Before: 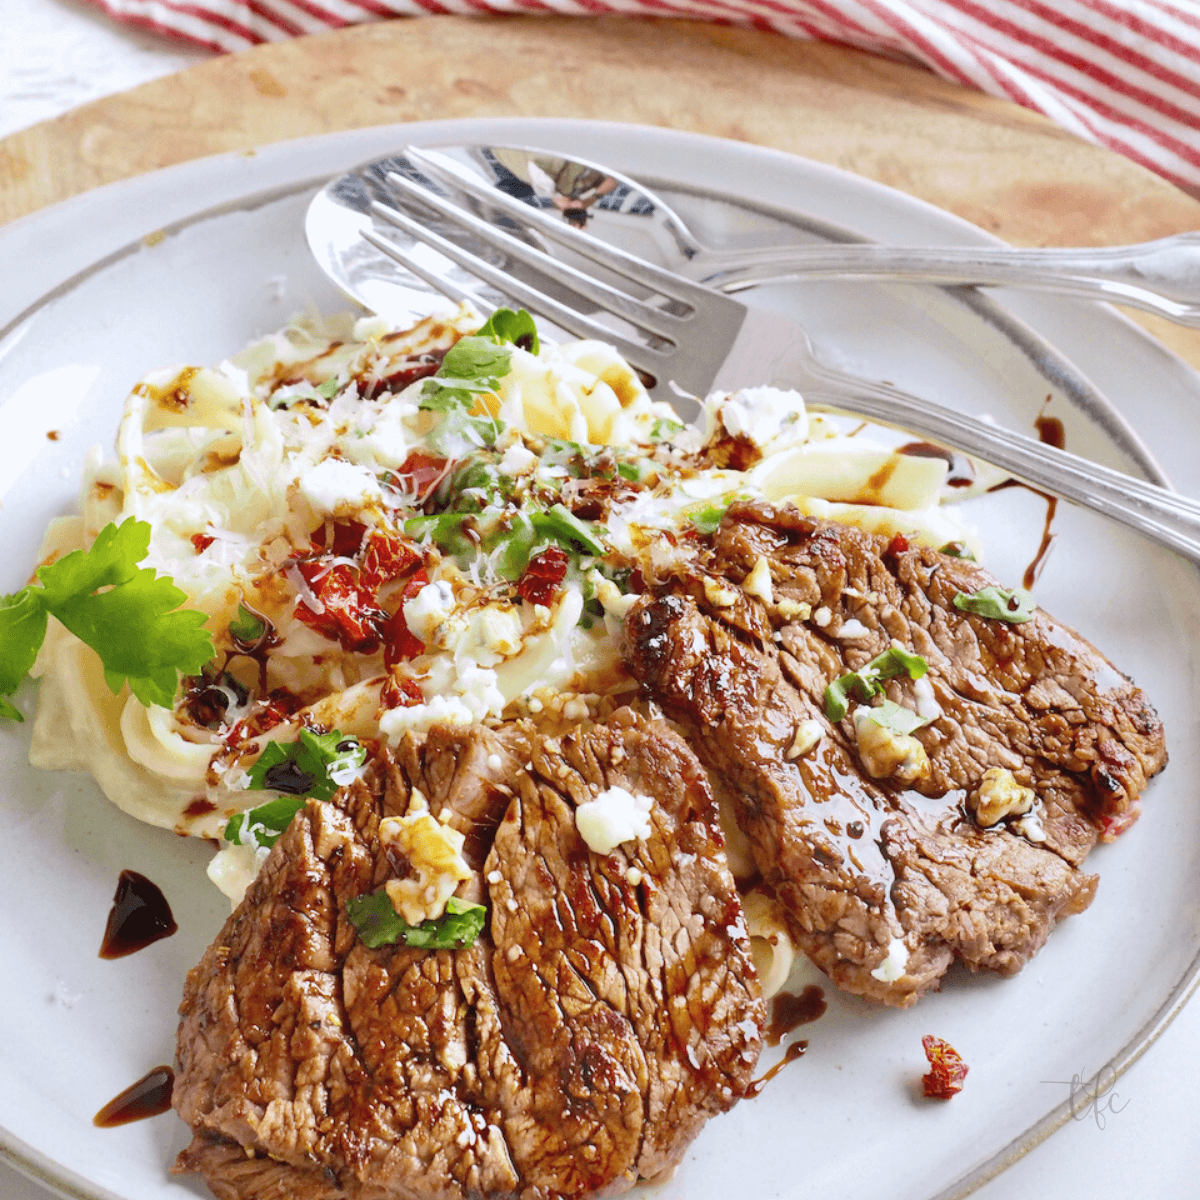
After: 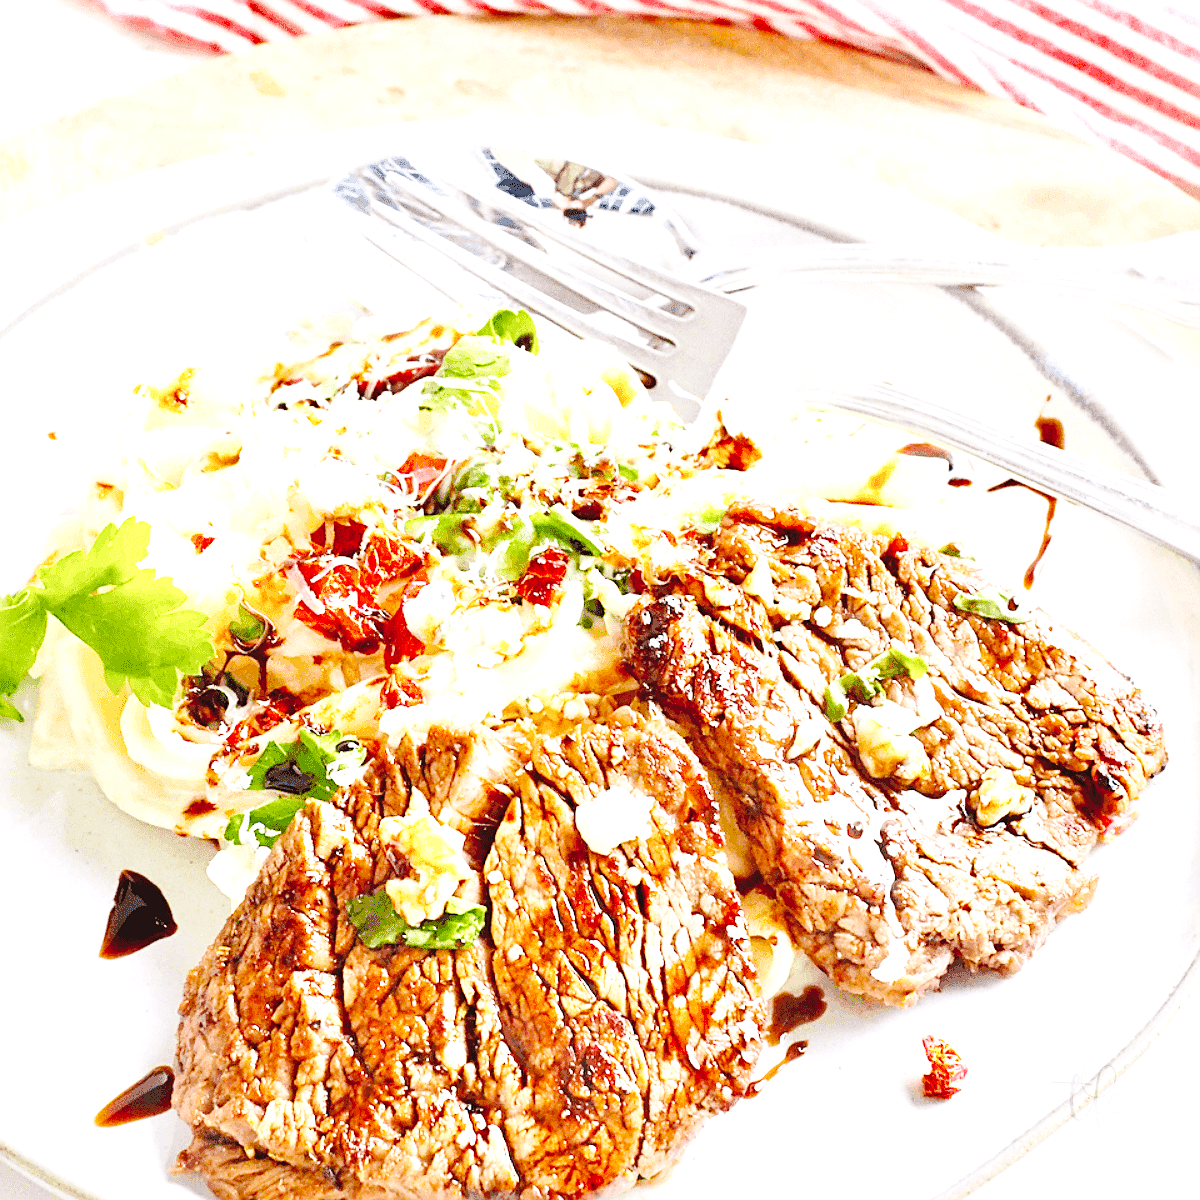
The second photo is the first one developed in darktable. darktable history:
exposure: black level correction 0, exposure 1.2 EV, compensate exposure bias true, compensate highlight preservation false
base curve: curves: ch0 [(0, 0) (0.036, 0.025) (0.121, 0.166) (0.206, 0.329) (0.605, 0.79) (1, 1)], preserve colors none
sharpen: on, module defaults
